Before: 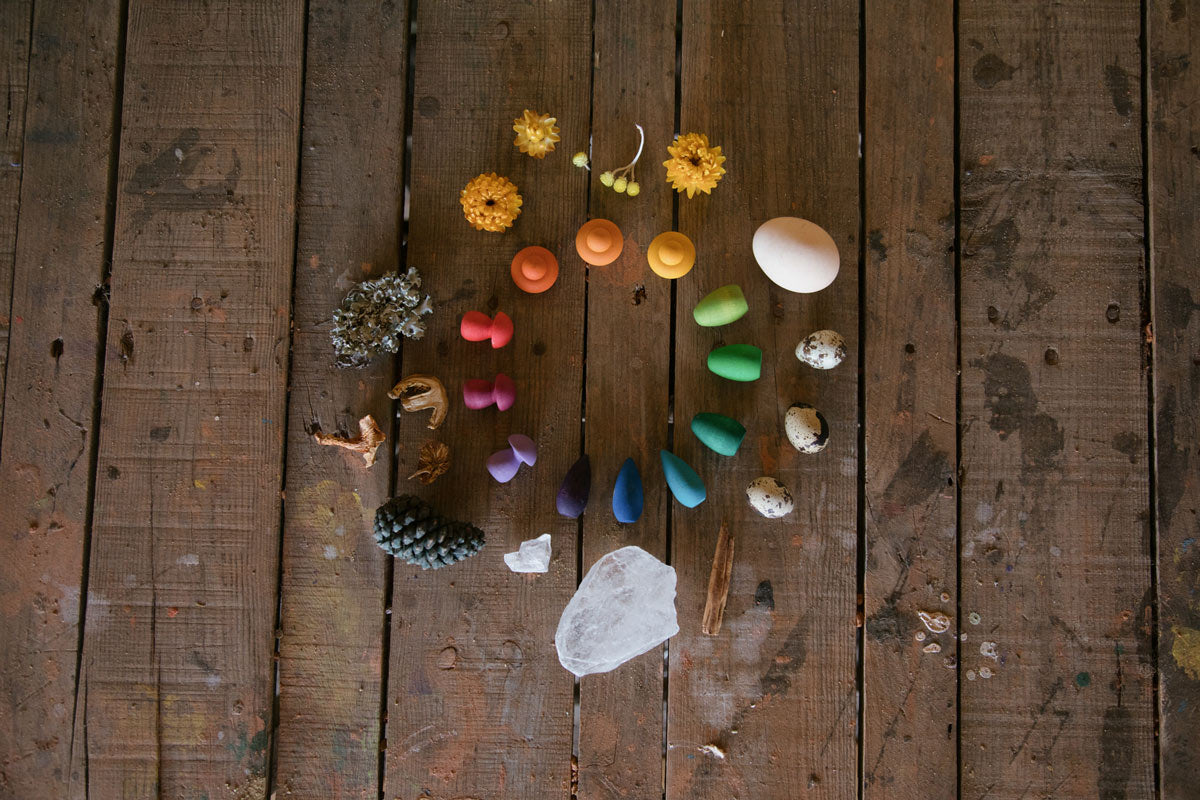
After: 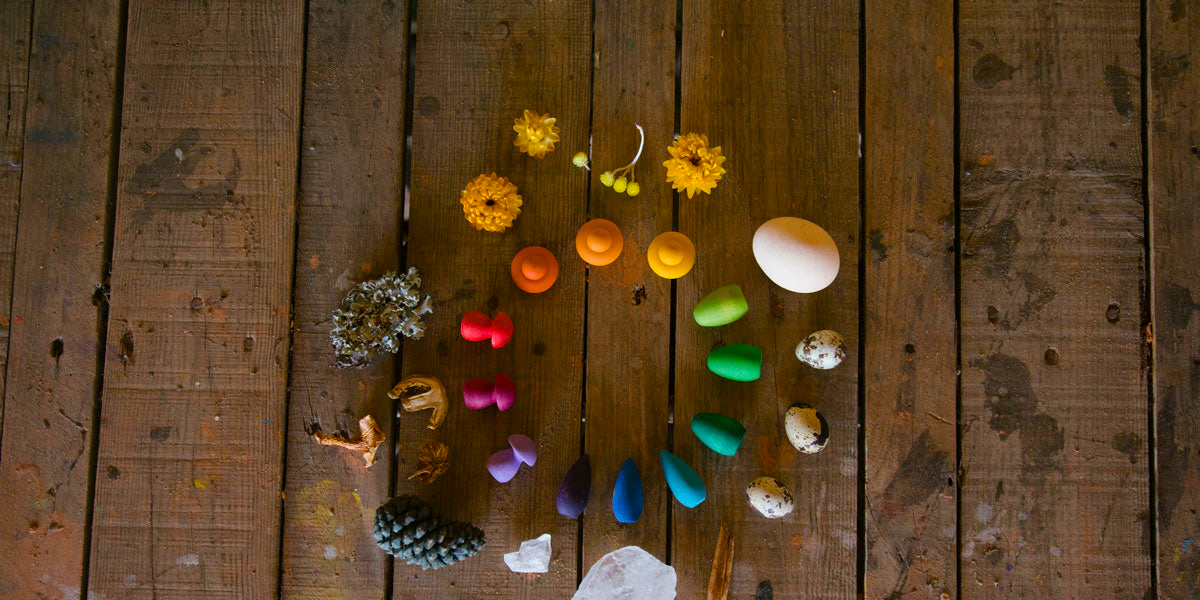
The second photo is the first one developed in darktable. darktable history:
color balance rgb: linear chroma grading › global chroma 15%, perceptual saturation grading › global saturation 30%
crop: bottom 24.988%
